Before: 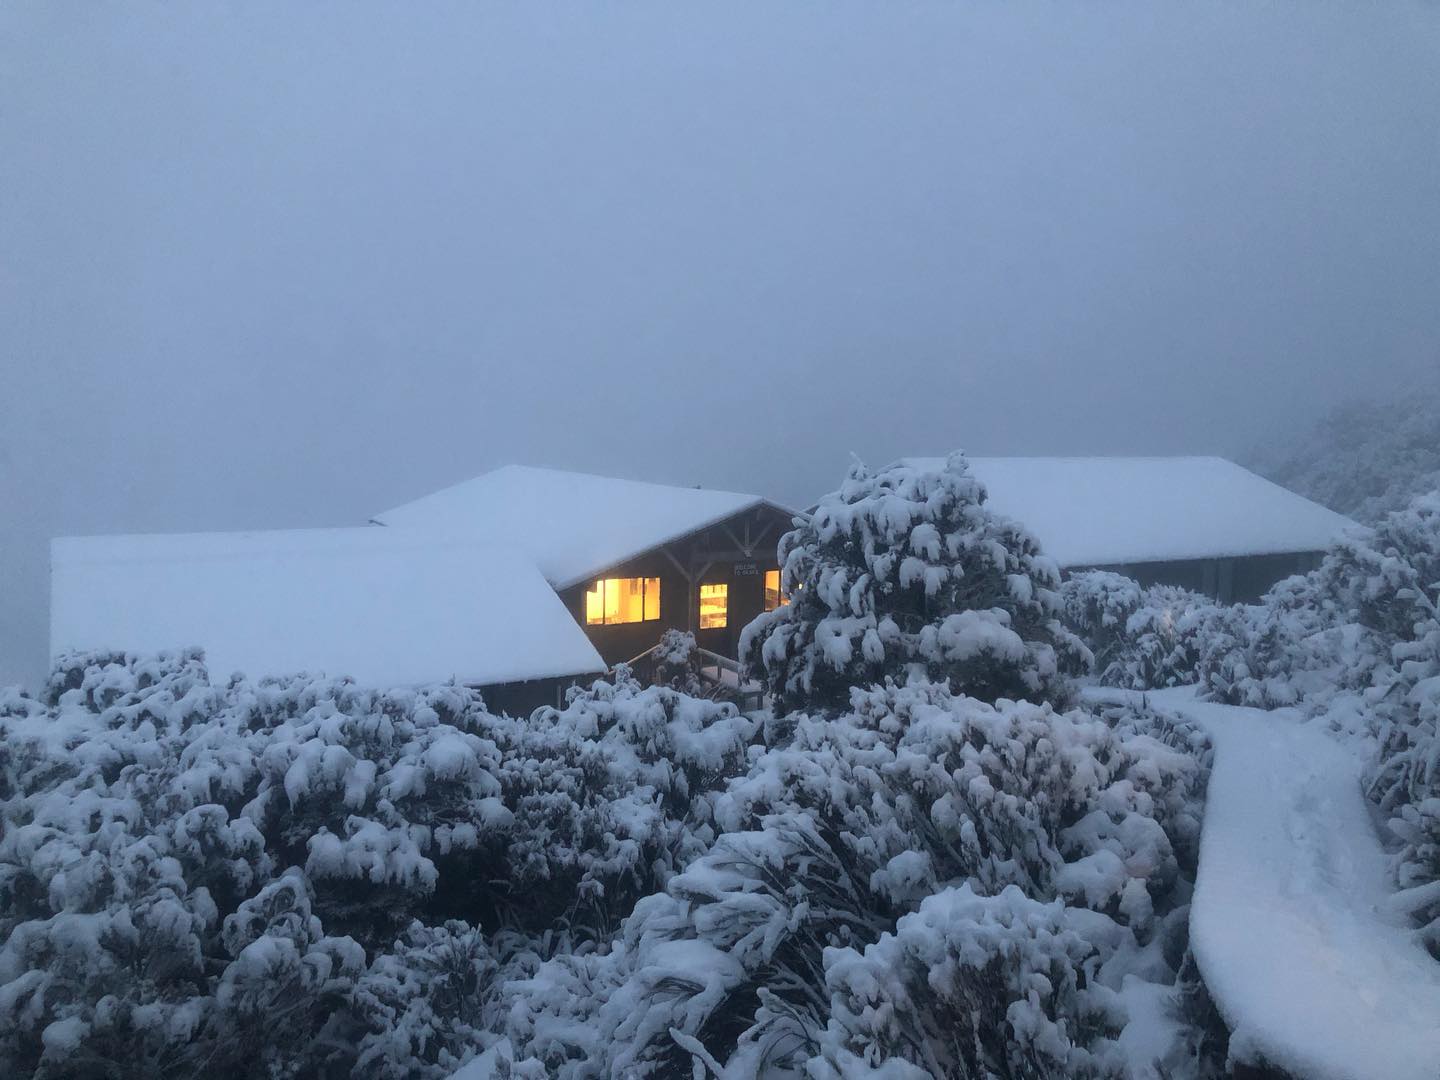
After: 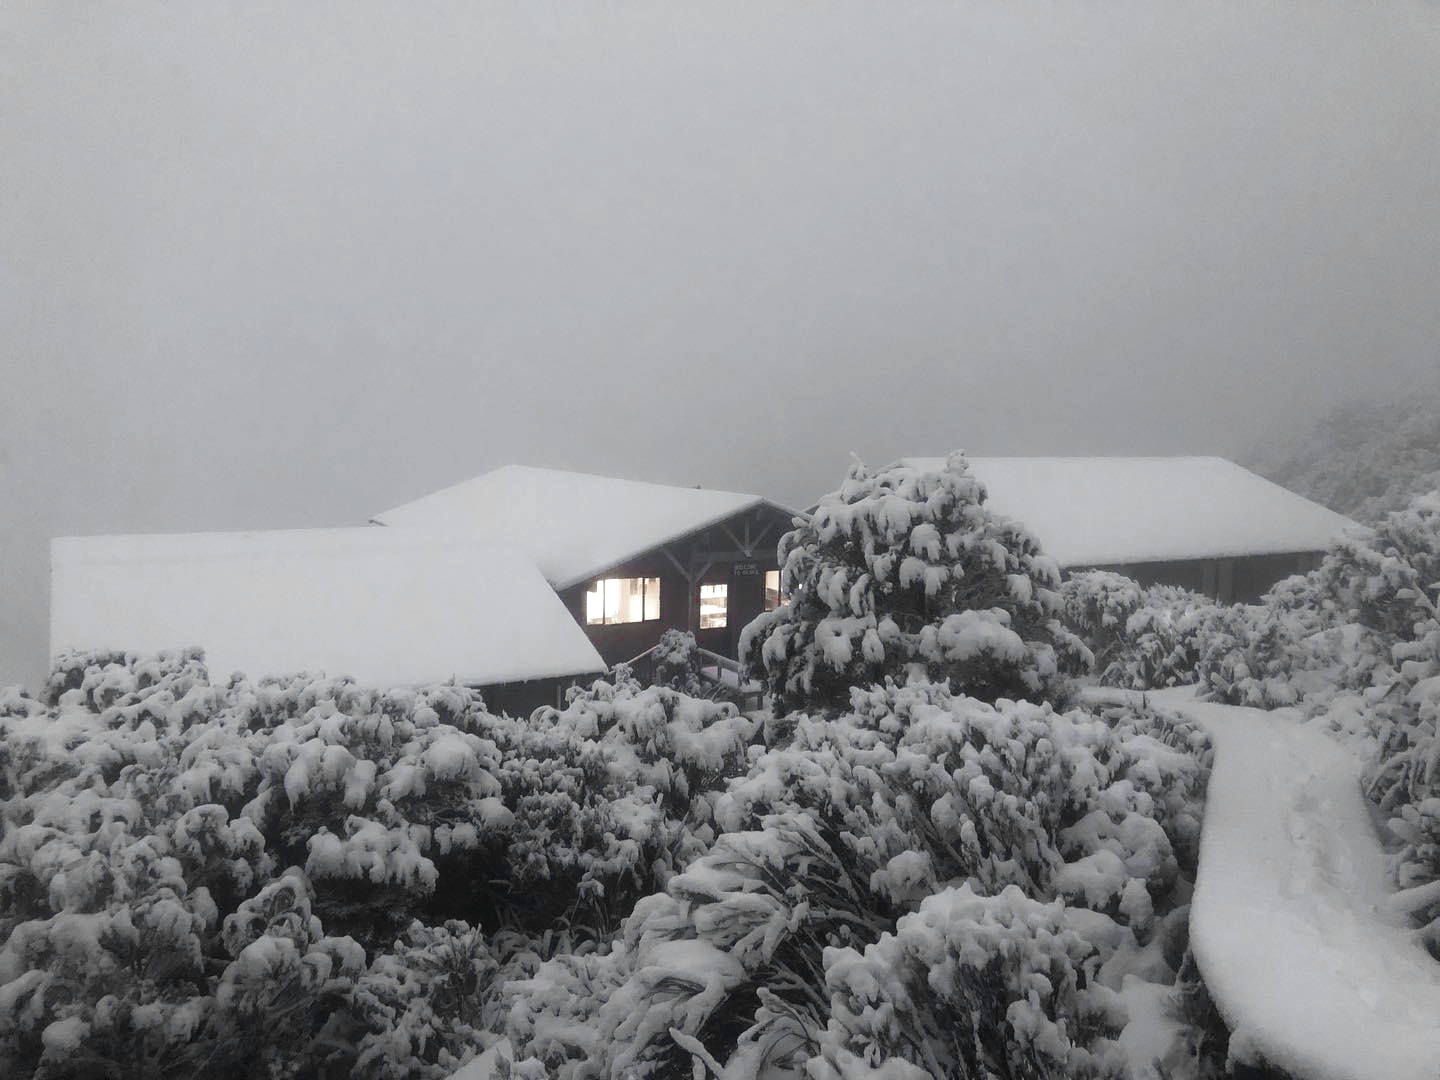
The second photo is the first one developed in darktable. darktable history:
tone equalizer: -8 EV -0.406 EV, -7 EV -0.397 EV, -6 EV -0.329 EV, -5 EV -0.203 EV, -3 EV 0.24 EV, -2 EV 0.344 EV, -1 EV 0.399 EV, +0 EV 0.426 EV
color zones: curves: ch0 [(0, 0.278) (0.143, 0.5) (0.286, 0.5) (0.429, 0.5) (0.571, 0.5) (0.714, 0.5) (0.857, 0.5) (1, 0.5)]; ch1 [(0, 1) (0.143, 0.165) (0.286, 0) (0.429, 0) (0.571, 0) (0.714, 0) (0.857, 0.5) (1, 0.5)]; ch2 [(0, 0.508) (0.143, 0.5) (0.286, 0.5) (0.429, 0.5) (0.571, 0.5) (0.714, 0.5) (0.857, 0.5) (1, 0.5)]
